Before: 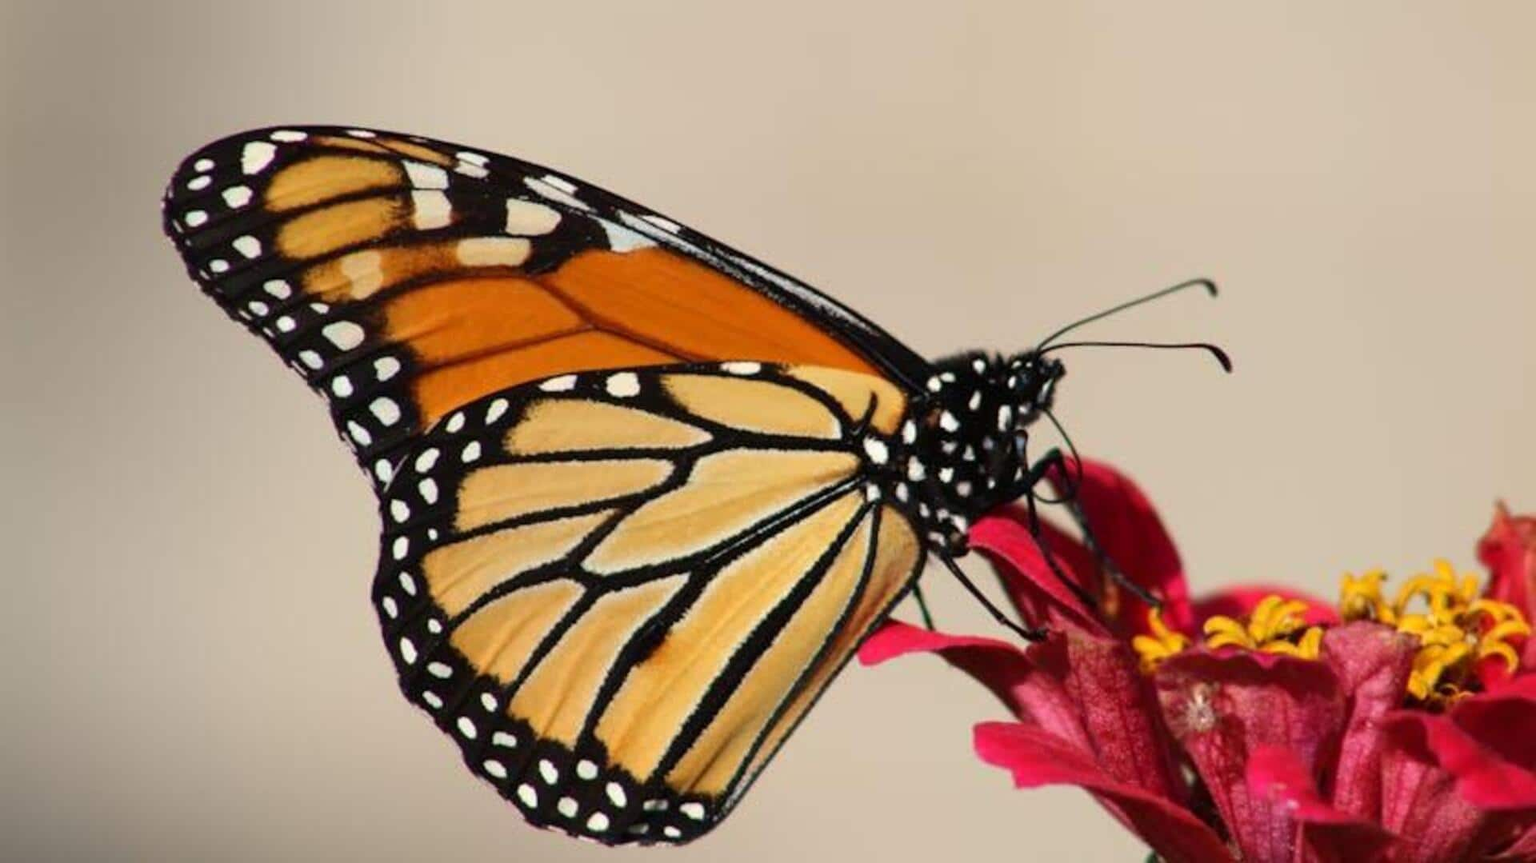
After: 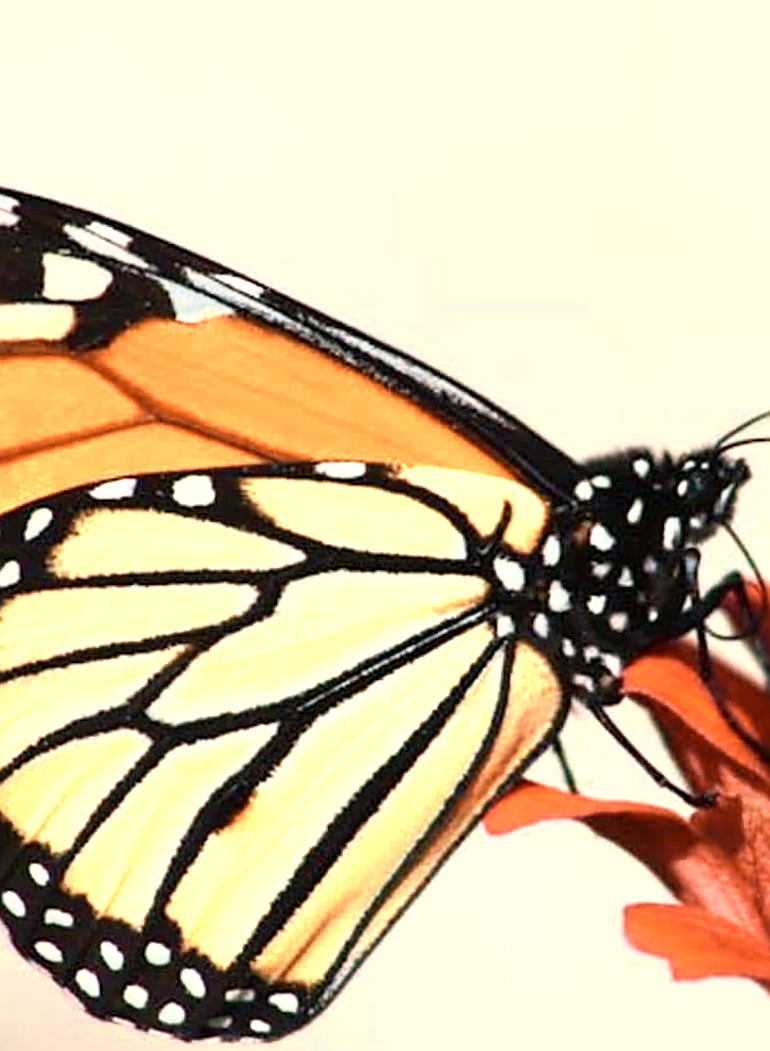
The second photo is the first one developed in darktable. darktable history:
color zones: curves: ch0 [(0.018, 0.548) (0.197, 0.654) (0.425, 0.447) (0.605, 0.658) (0.732, 0.579)]; ch1 [(0.105, 0.531) (0.224, 0.531) (0.386, 0.39) (0.618, 0.456) (0.732, 0.456) (0.956, 0.421)]; ch2 [(0.039, 0.583) (0.215, 0.465) (0.399, 0.544) (0.465, 0.548) (0.614, 0.447) (0.724, 0.43) (0.882, 0.623) (0.956, 0.632)]
sharpen: on, module defaults
base curve: curves: ch0 [(0, 0) (0.557, 0.834) (1, 1)]
rotate and perspective: rotation 0.074°, lens shift (vertical) 0.096, lens shift (horizontal) -0.041, crop left 0.043, crop right 0.952, crop top 0.024, crop bottom 0.979
crop: left 28.583%, right 29.231%
